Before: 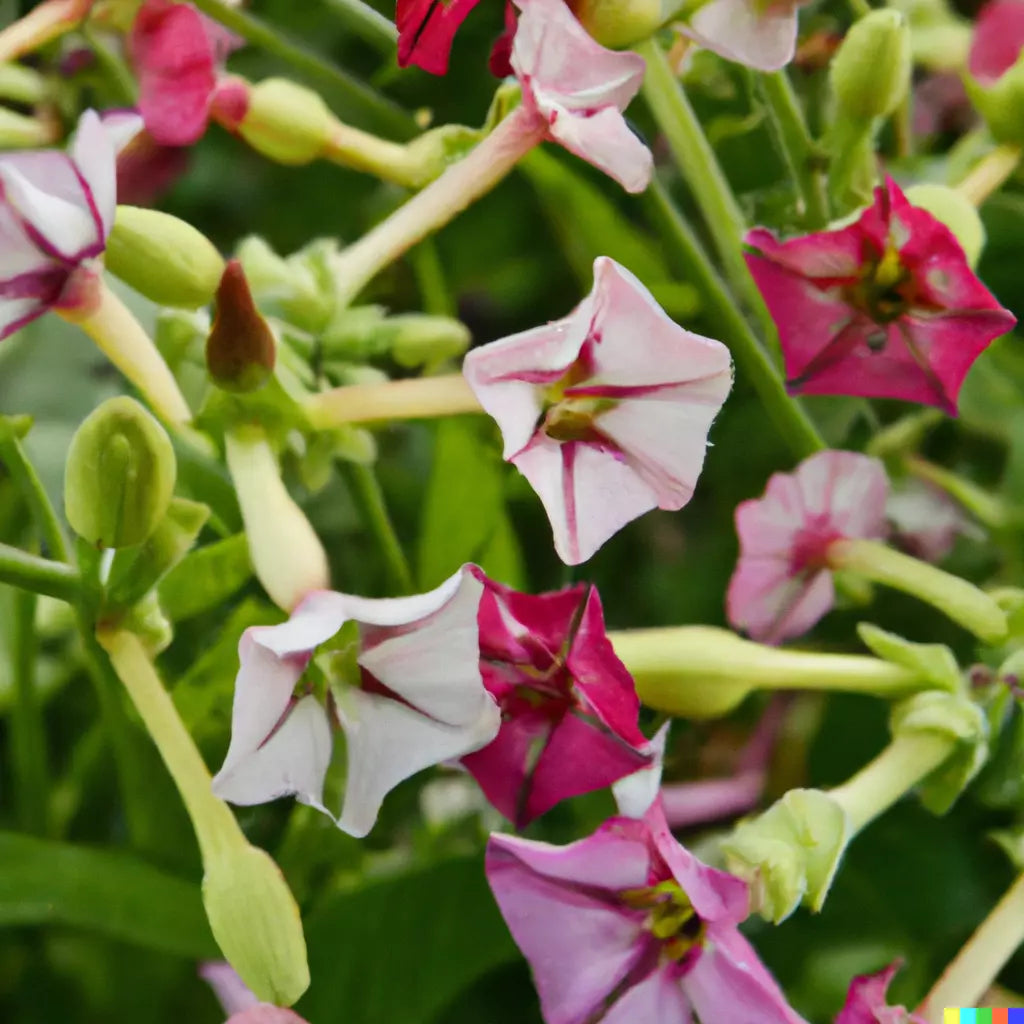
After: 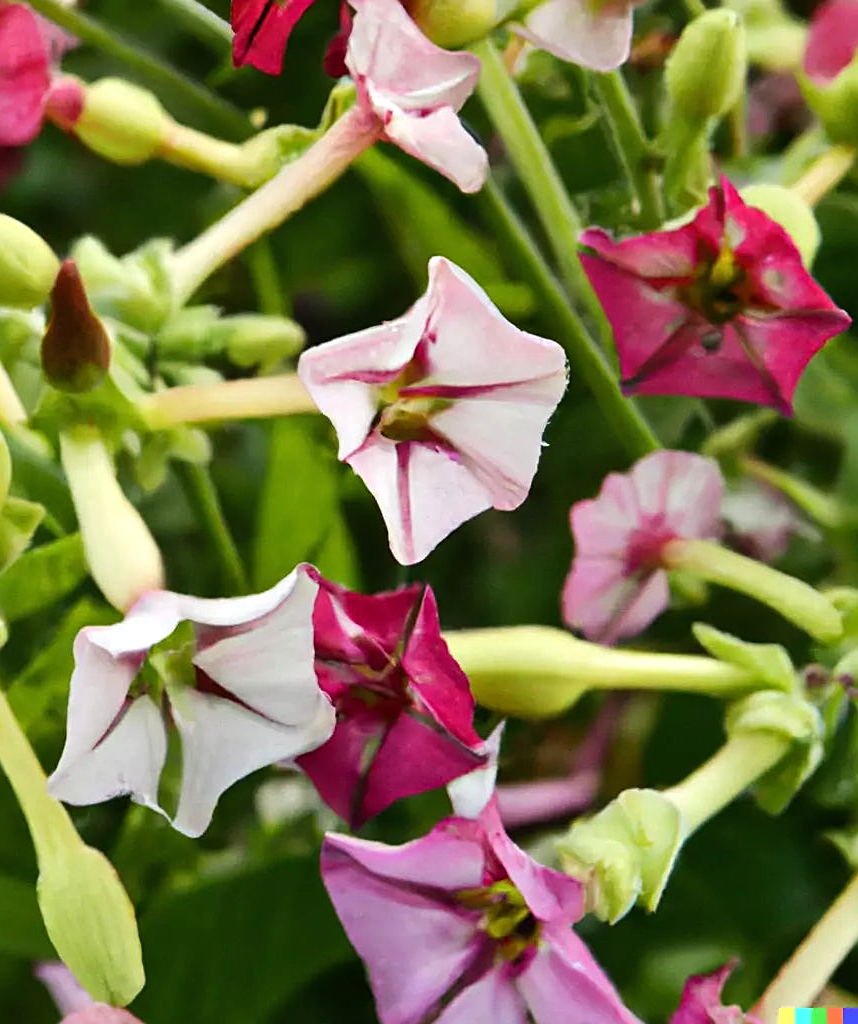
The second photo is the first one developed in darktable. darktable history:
sharpen: on, module defaults
crop: left 16.145%
tone equalizer: -8 EV -0.417 EV, -7 EV -0.389 EV, -6 EV -0.333 EV, -5 EV -0.222 EV, -3 EV 0.222 EV, -2 EV 0.333 EV, -1 EV 0.389 EV, +0 EV 0.417 EV, edges refinement/feathering 500, mask exposure compensation -1.57 EV, preserve details no
